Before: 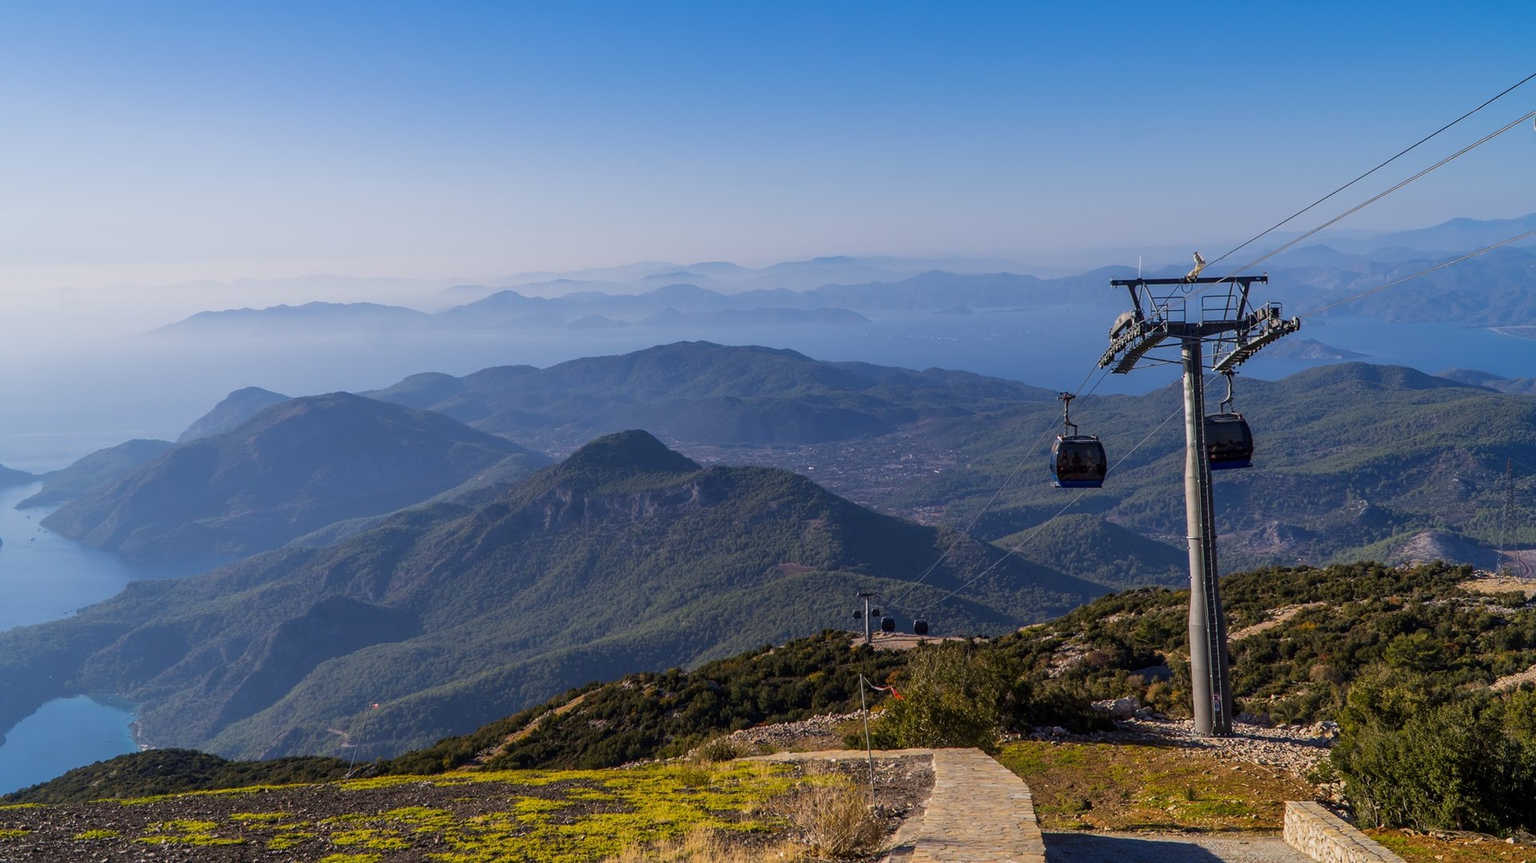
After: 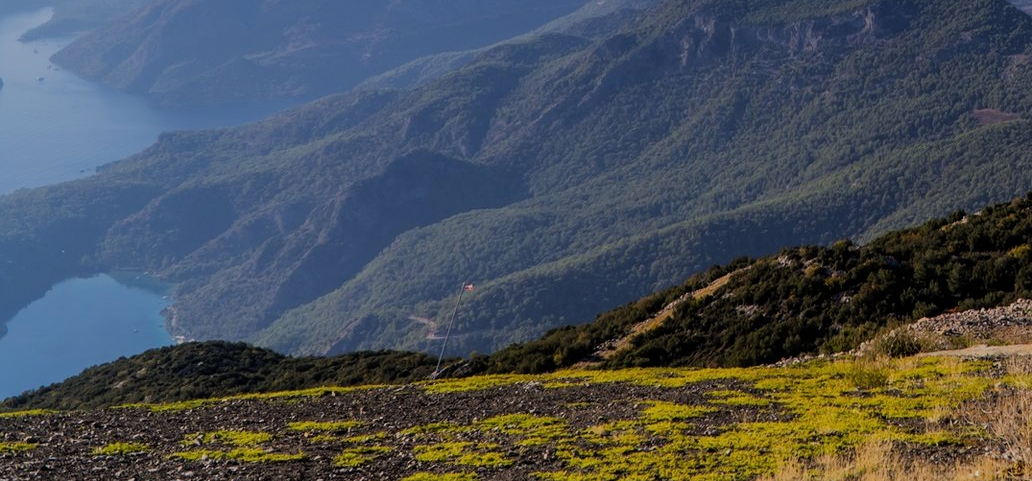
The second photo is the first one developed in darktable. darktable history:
crop and rotate: top 55.192%, right 46.218%, bottom 0.2%
filmic rgb: black relative exposure -7.65 EV, white relative exposure 4.56 EV, threshold 5.94 EV, hardness 3.61, enable highlight reconstruction true
